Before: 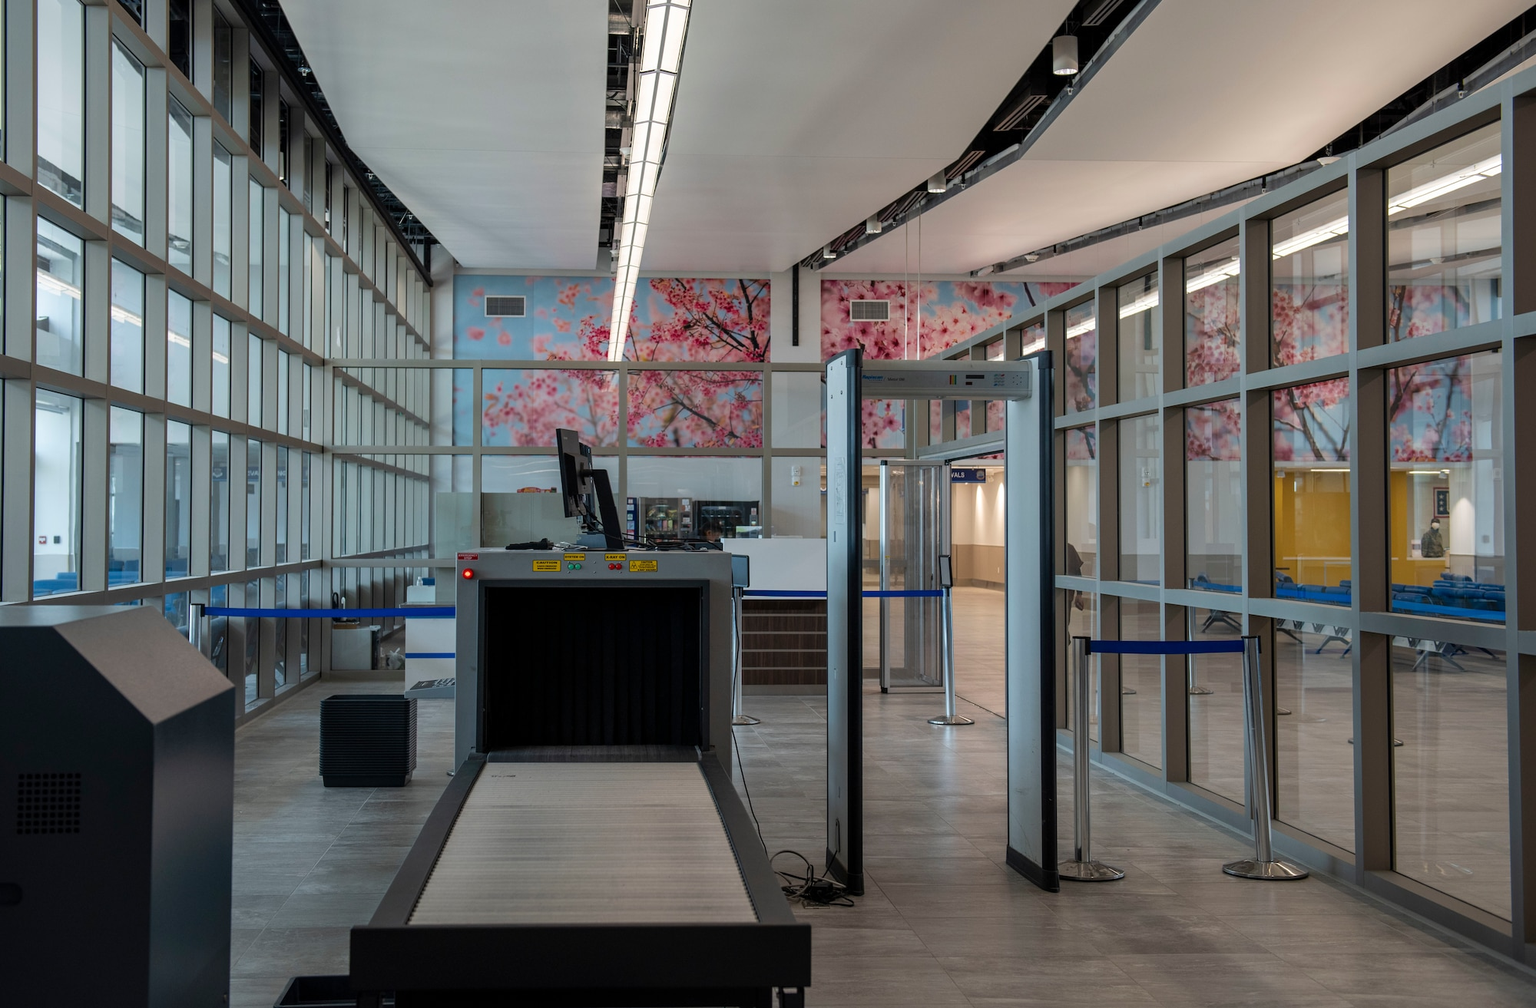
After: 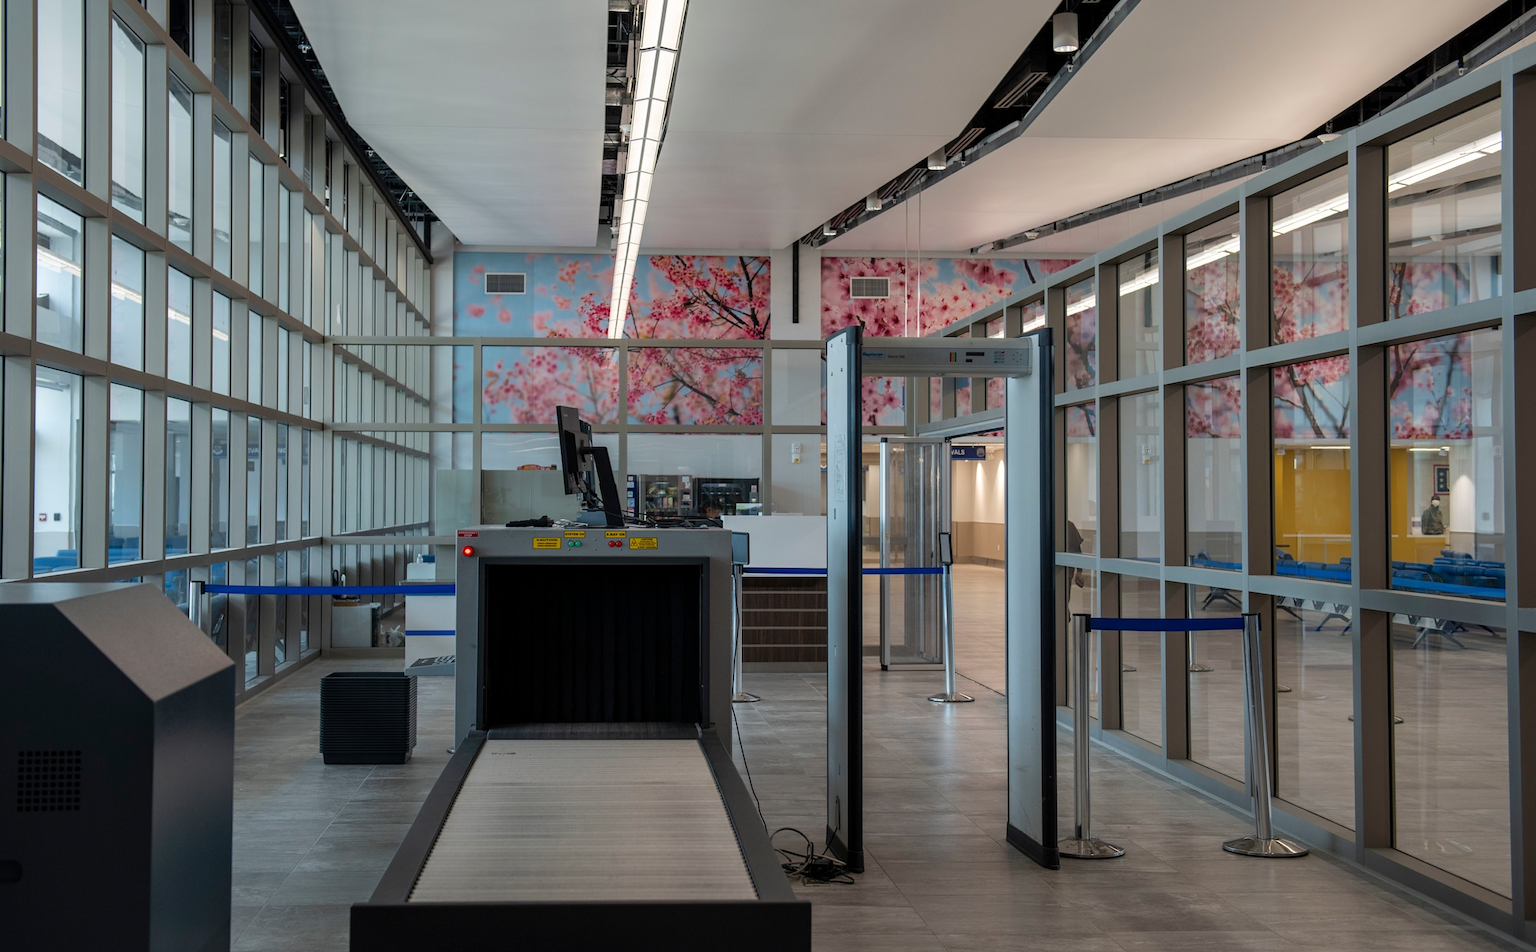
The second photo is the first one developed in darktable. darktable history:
crop and rotate: top 2.302%, bottom 3.258%
